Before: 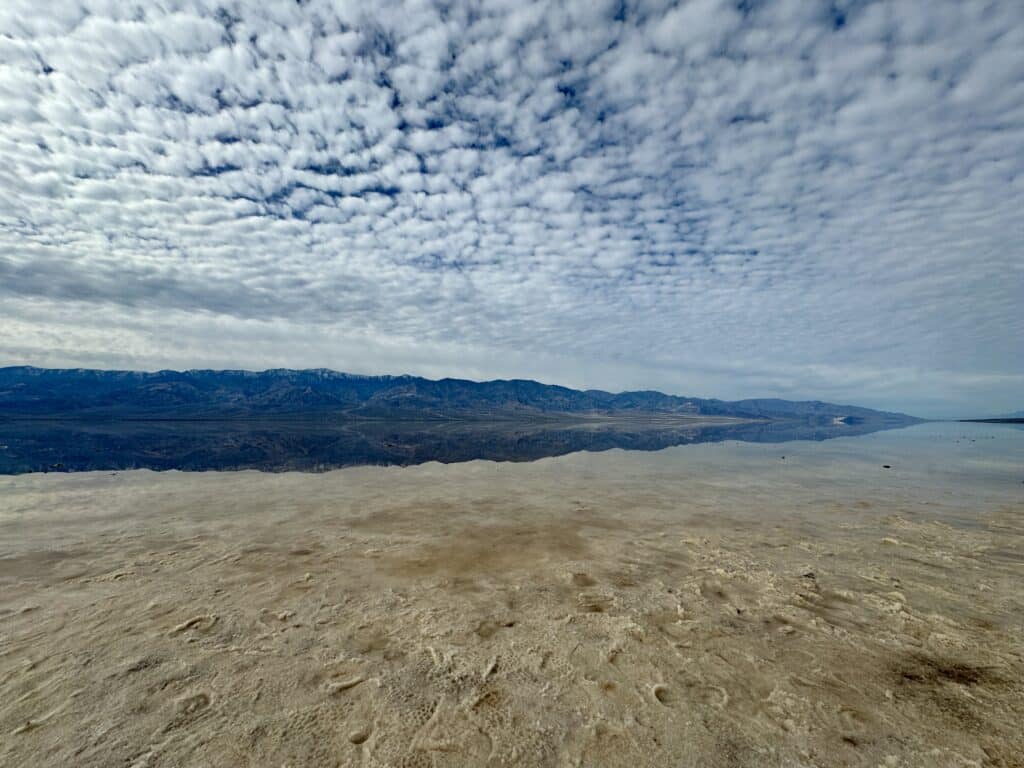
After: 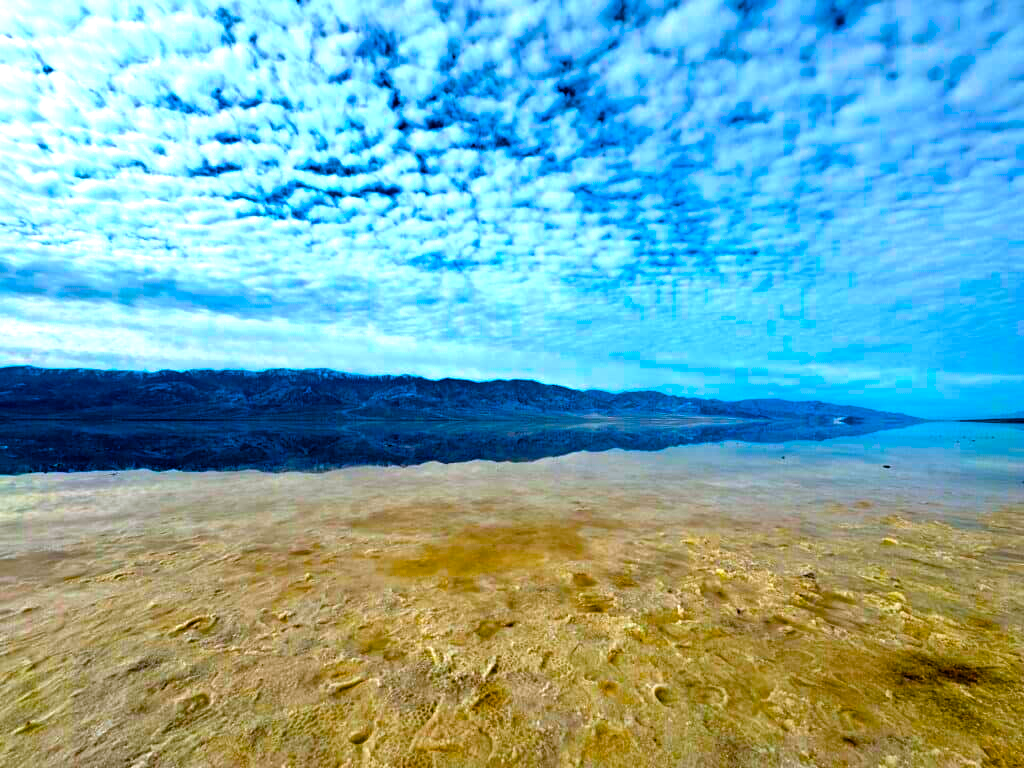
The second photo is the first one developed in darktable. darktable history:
color calibration: illuminant as shot in camera, x 0.358, y 0.373, temperature 4628.91 K
color balance rgb: linear chroma grading › global chroma 20%, perceptual saturation grading › global saturation 65%, perceptual saturation grading › highlights 50%, perceptual saturation grading › shadows 30%, perceptual brilliance grading › global brilliance 12%, perceptual brilliance grading › highlights 15%, global vibrance 20%
